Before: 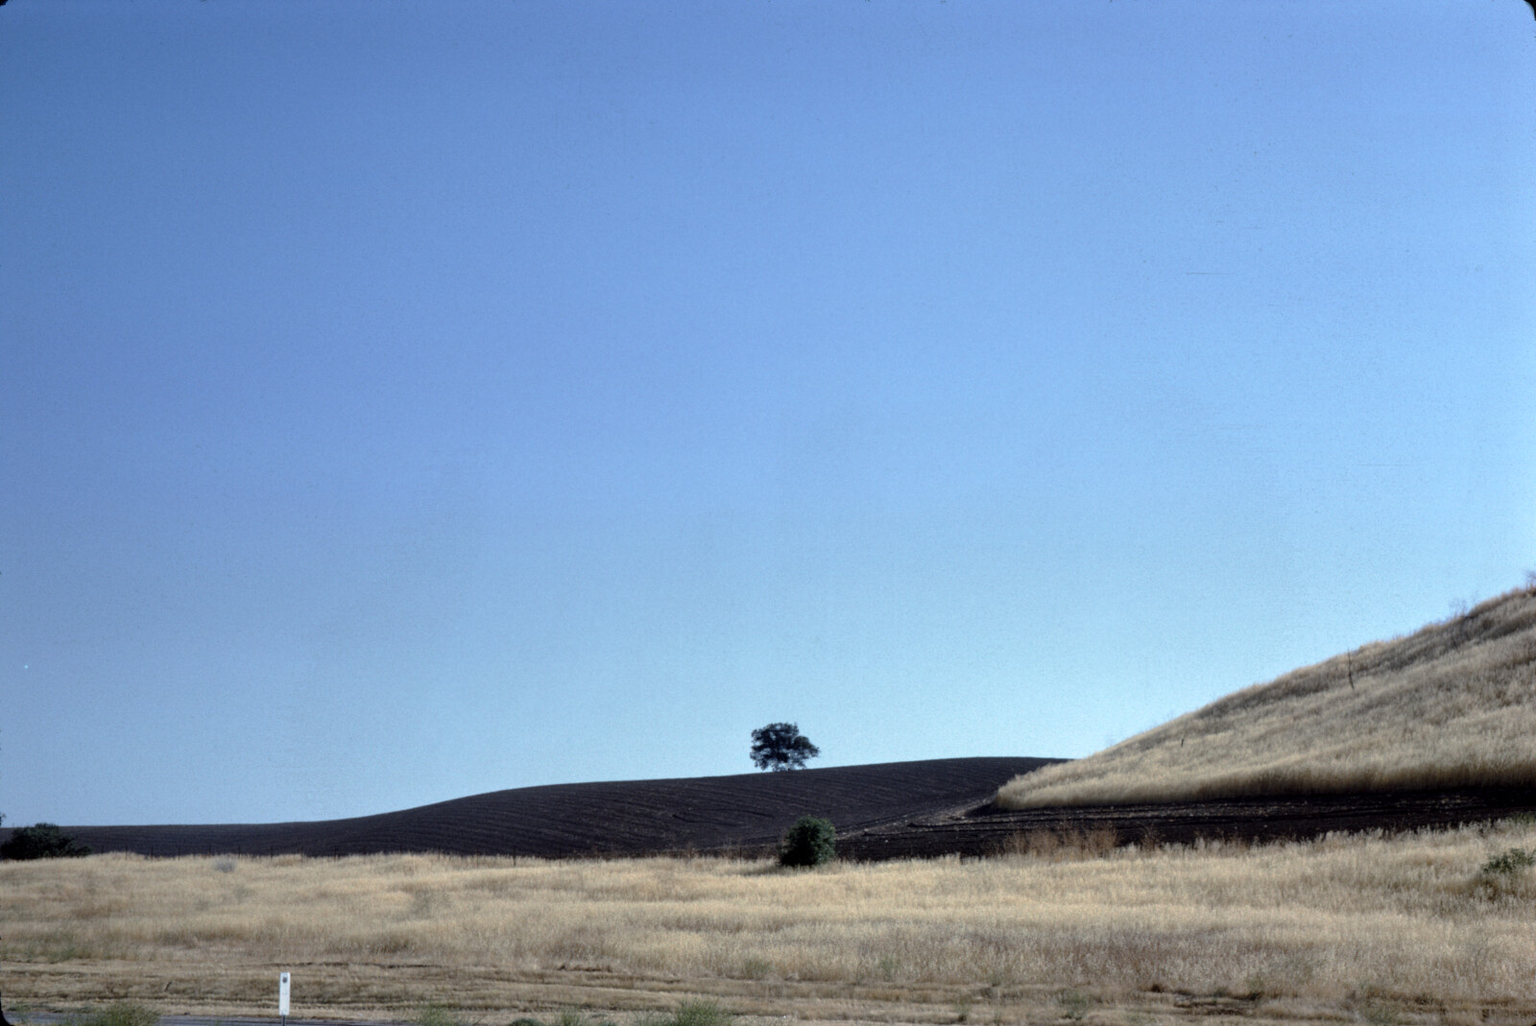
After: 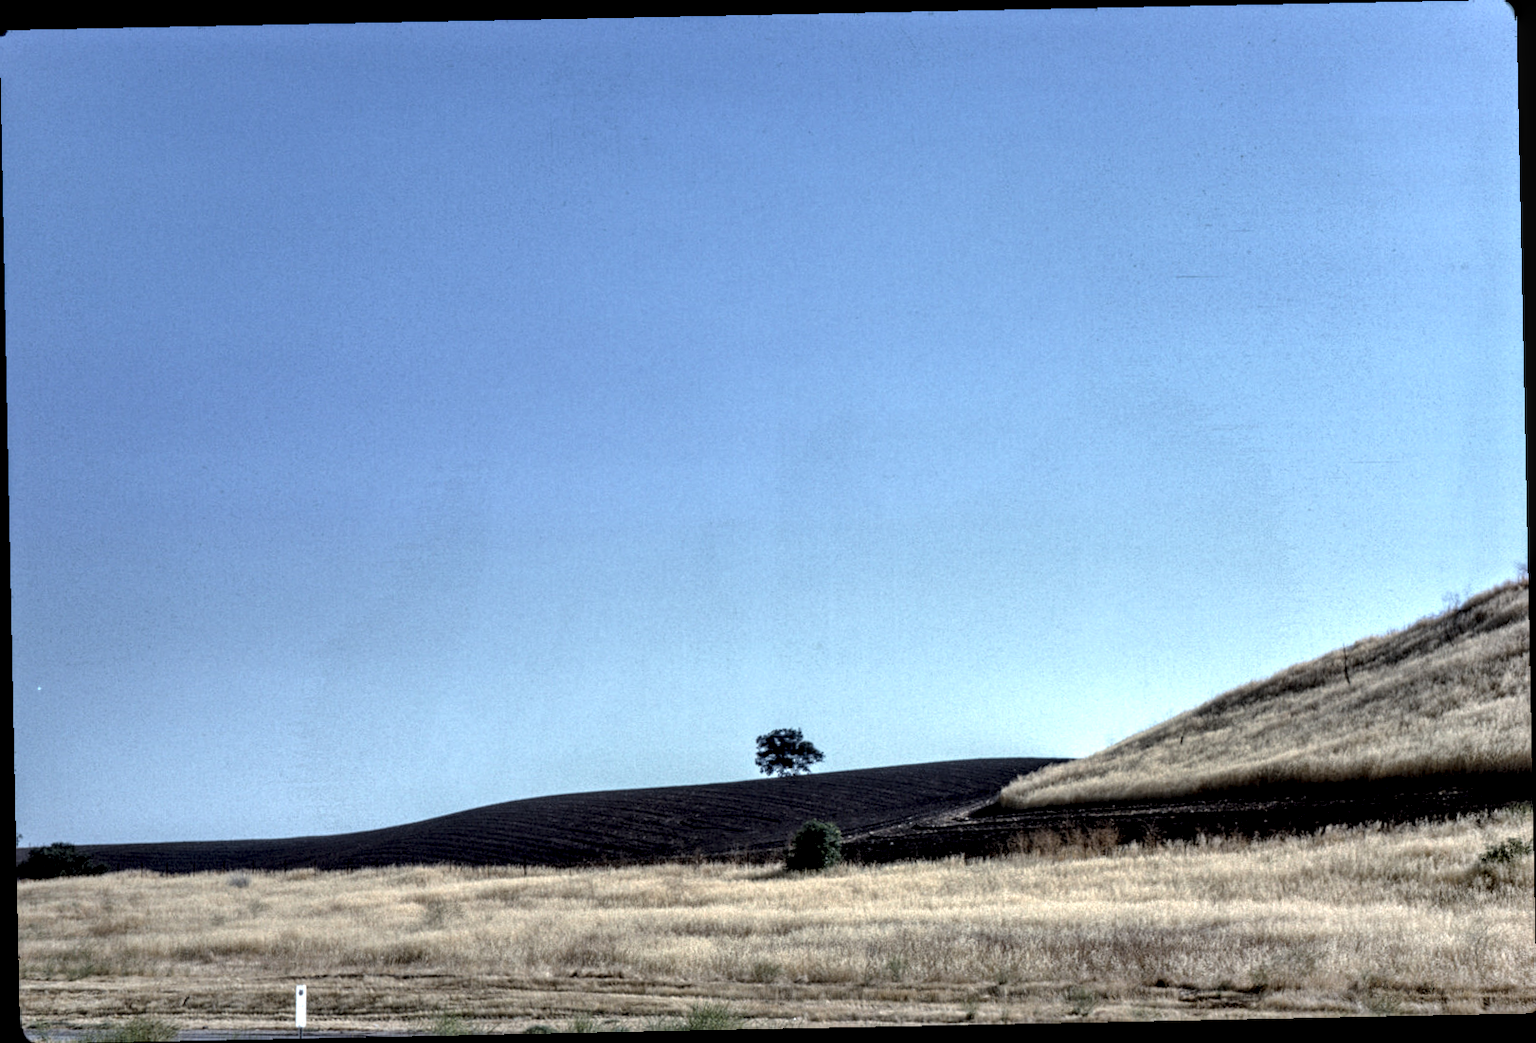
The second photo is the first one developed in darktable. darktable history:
local contrast: detail 203%
rotate and perspective: rotation -1.17°, automatic cropping off
